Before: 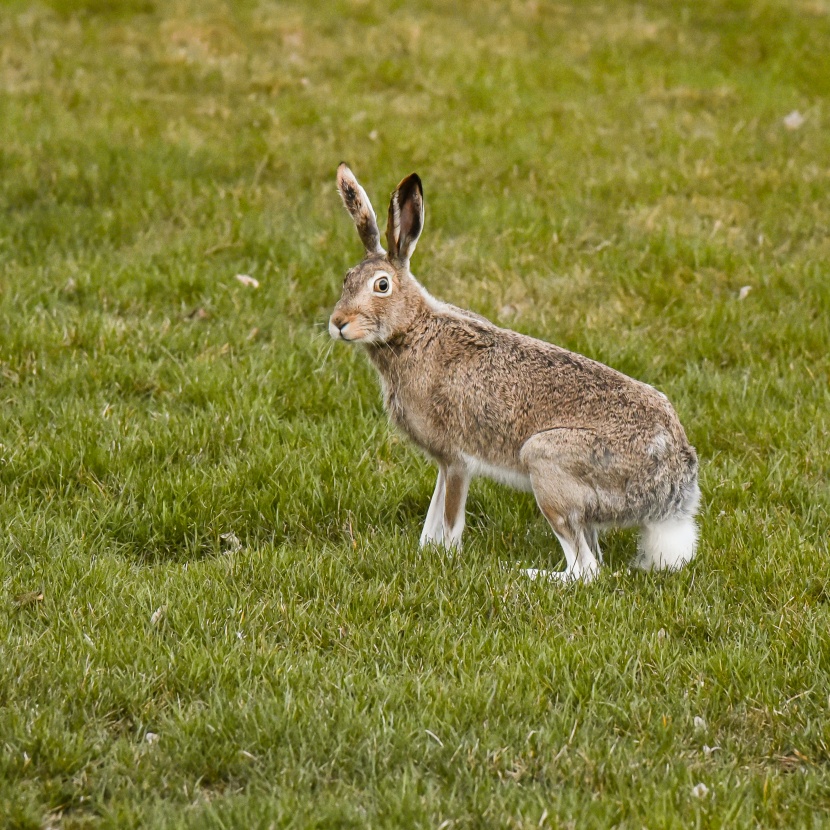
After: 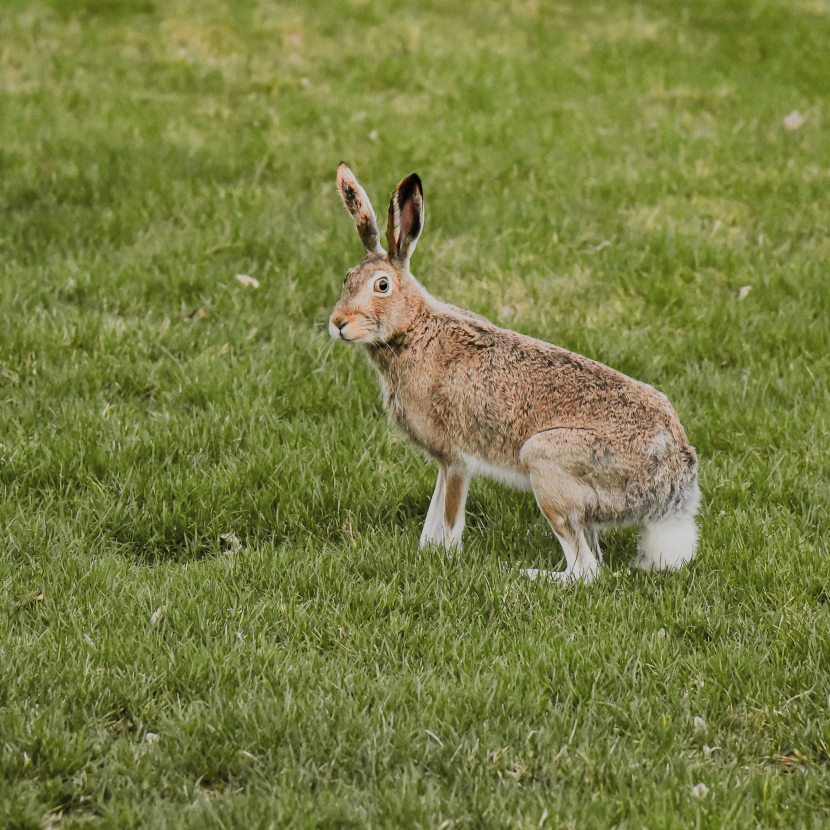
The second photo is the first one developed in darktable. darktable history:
color zones: curves: ch0 [(0, 0.533) (0.126, 0.533) (0.234, 0.533) (0.368, 0.357) (0.5, 0.5) (0.625, 0.5) (0.74, 0.637) (0.875, 0.5)]; ch1 [(0.004, 0.708) (0.129, 0.662) (0.25, 0.5) (0.375, 0.331) (0.496, 0.396) (0.625, 0.649) (0.739, 0.26) (0.875, 0.5) (1, 0.478)]; ch2 [(0, 0.409) (0.132, 0.403) (0.236, 0.558) (0.379, 0.448) (0.5, 0.5) (0.625, 0.5) (0.691, 0.39) (0.875, 0.5)]
filmic rgb: black relative exposure -7.65 EV, white relative exposure 4.56 EV, hardness 3.61, contrast 1.05, color science v5 (2021), contrast in shadows safe, contrast in highlights safe
